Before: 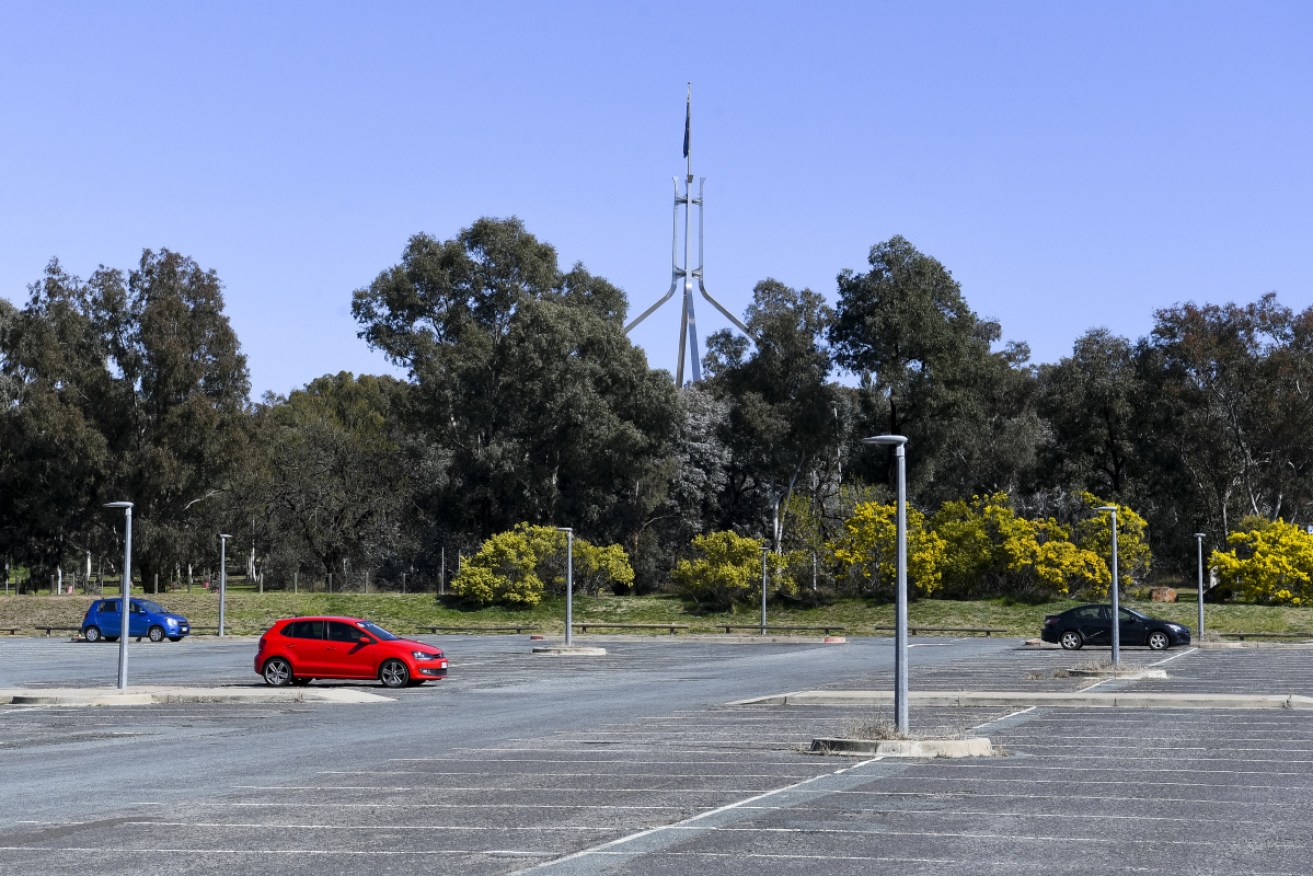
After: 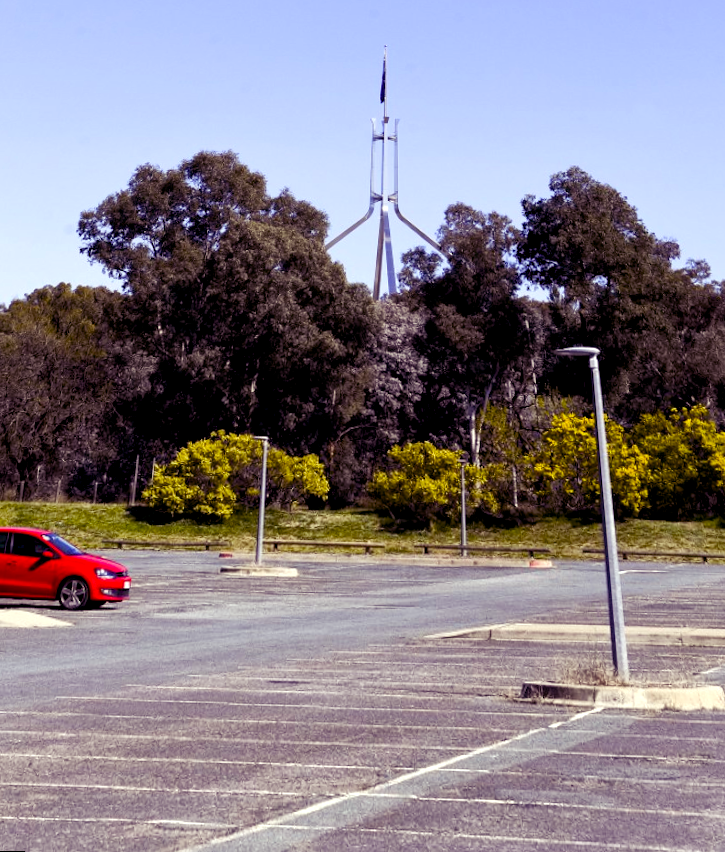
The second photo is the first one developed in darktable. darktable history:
base curve: curves: ch0 [(0, 0) (0.472, 0.508) (1, 1)]
color balance rgb: shadows lift › luminance -21.66%, shadows lift › chroma 8.98%, shadows lift › hue 283.37°, power › chroma 1.55%, power › hue 25.59°, highlights gain › luminance 6.08%, highlights gain › chroma 2.55%, highlights gain › hue 90°, global offset › luminance -0.87%, perceptual saturation grading › global saturation 27.49%, perceptual saturation grading › highlights -28.39%, perceptual saturation grading › mid-tones 15.22%, perceptual saturation grading › shadows 33.98%, perceptual brilliance grading › highlights 10%, perceptual brilliance grading › mid-tones 5%
rotate and perspective: rotation 0.72°, lens shift (vertical) -0.352, lens shift (horizontal) -0.051, crop left 0.152, crop right 0.859, crop top 0.019, crop bottom 0.964
crop and rotate: left 15.055%, right 18.278%
